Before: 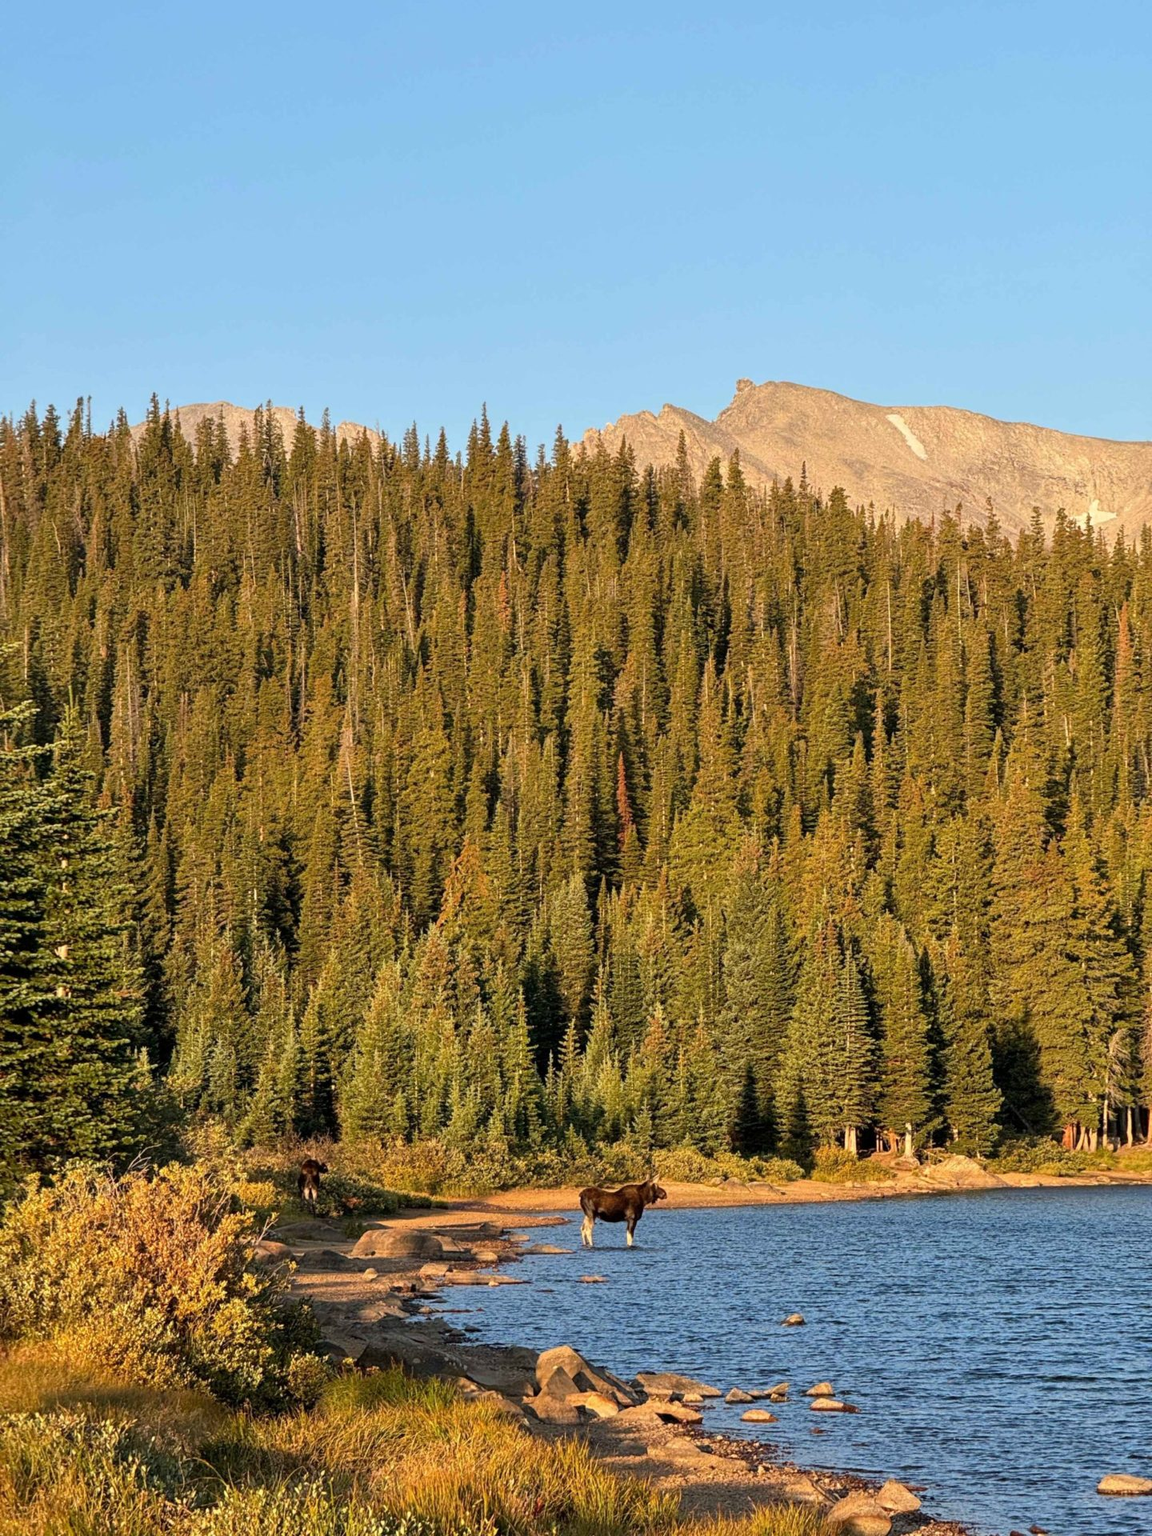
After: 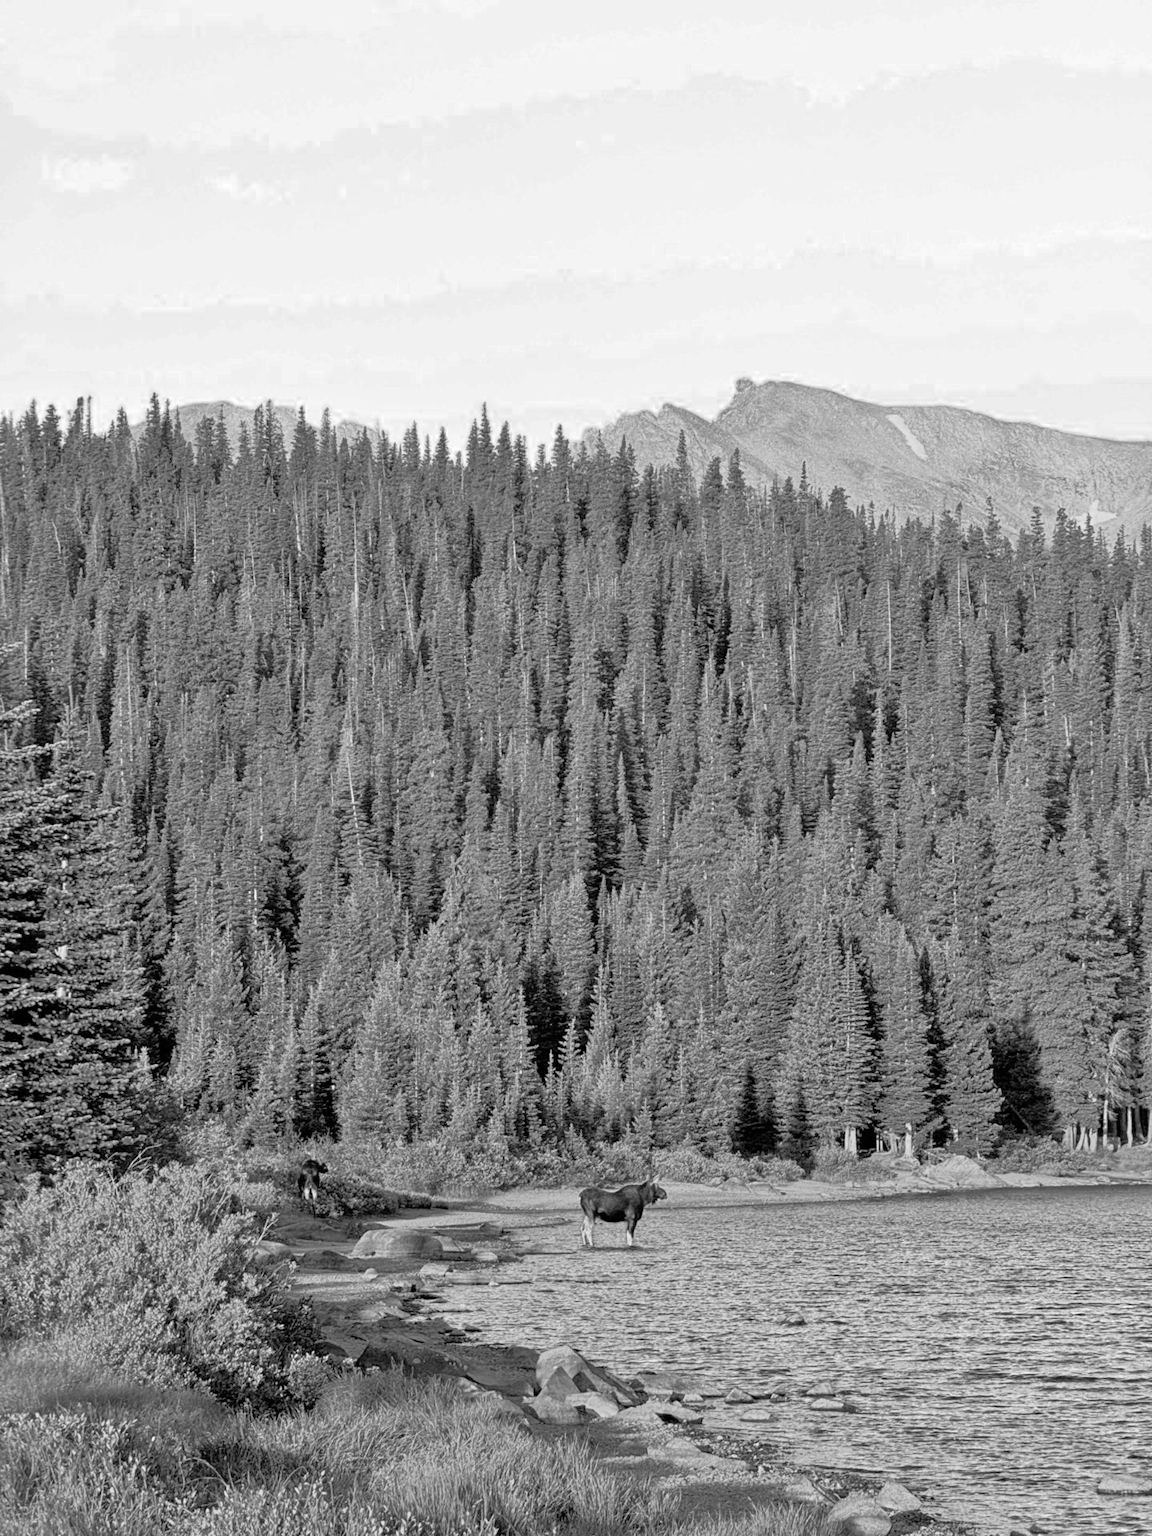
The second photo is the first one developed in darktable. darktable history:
color calibration: x 0.334, y 0.349, temperature 5432.13 K
tone equalizer: -7 EV 0.144 EV, -6 EV 0.581 EV, -5 EV 1.12 EV, -4 EV 1.31 EV, -3 EV 1.18 EV, -2 EV 0.6 EV, -1 EV 0.152 EV
color zones: curves: ch0 [(0, 0.613) (0.01, 0.613) (0.245, 0.448) (0.498, 0.529) (0.642, 0.665) (0.879, 0.777) (0.99, 0.613)]; ch1 [(0, 0) (0.143, 0) (0.286, 0) (0.429, 0) (0.571, 0) (0.714, 0) (0.857, 0)], mix 23.74%
